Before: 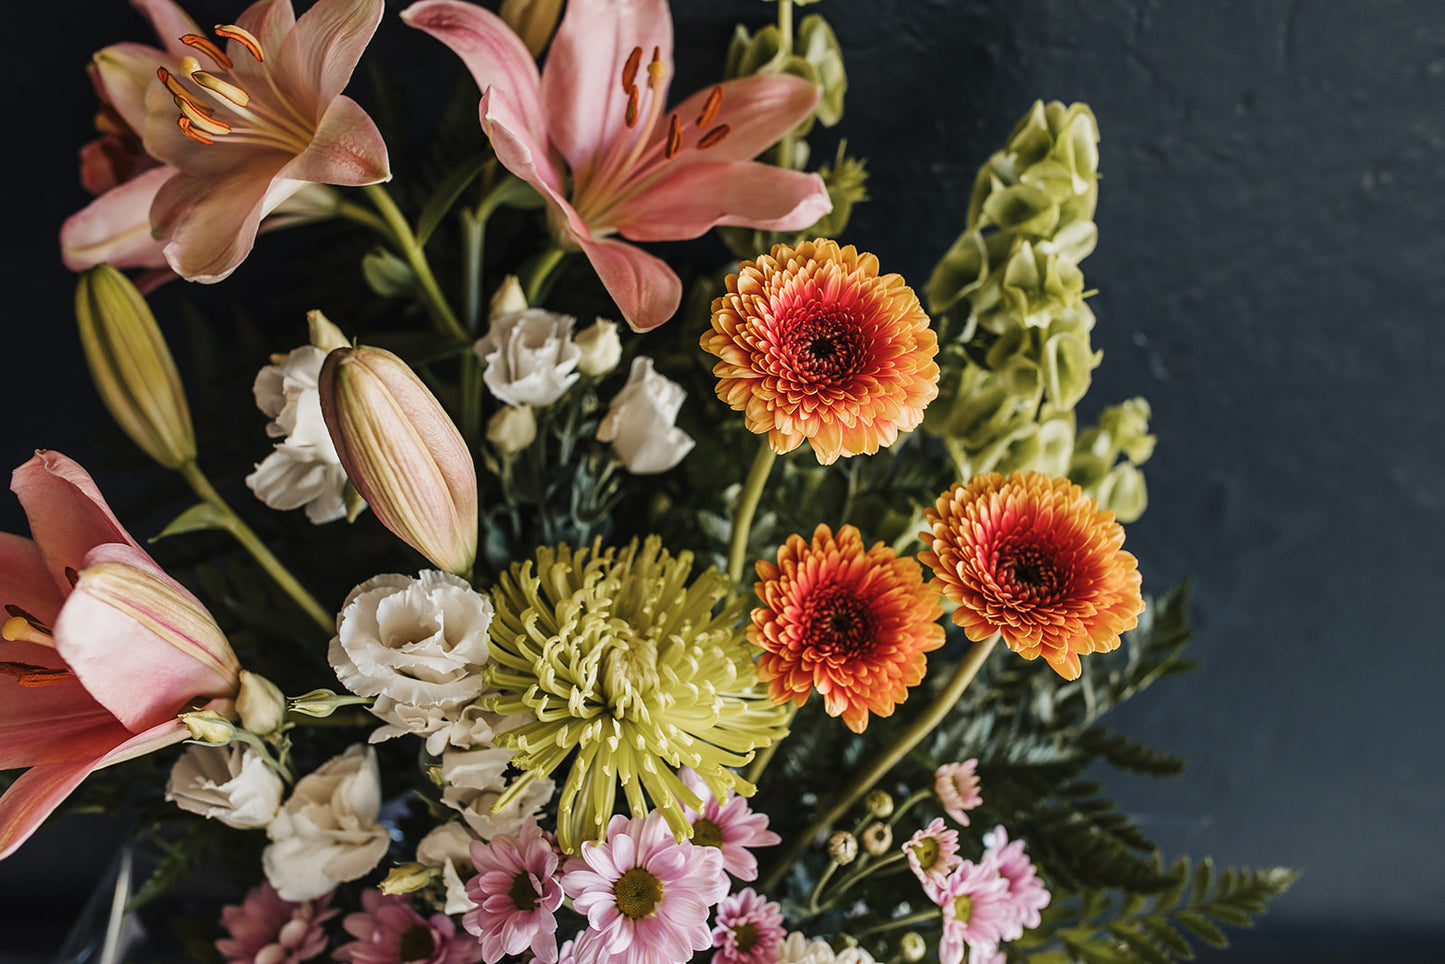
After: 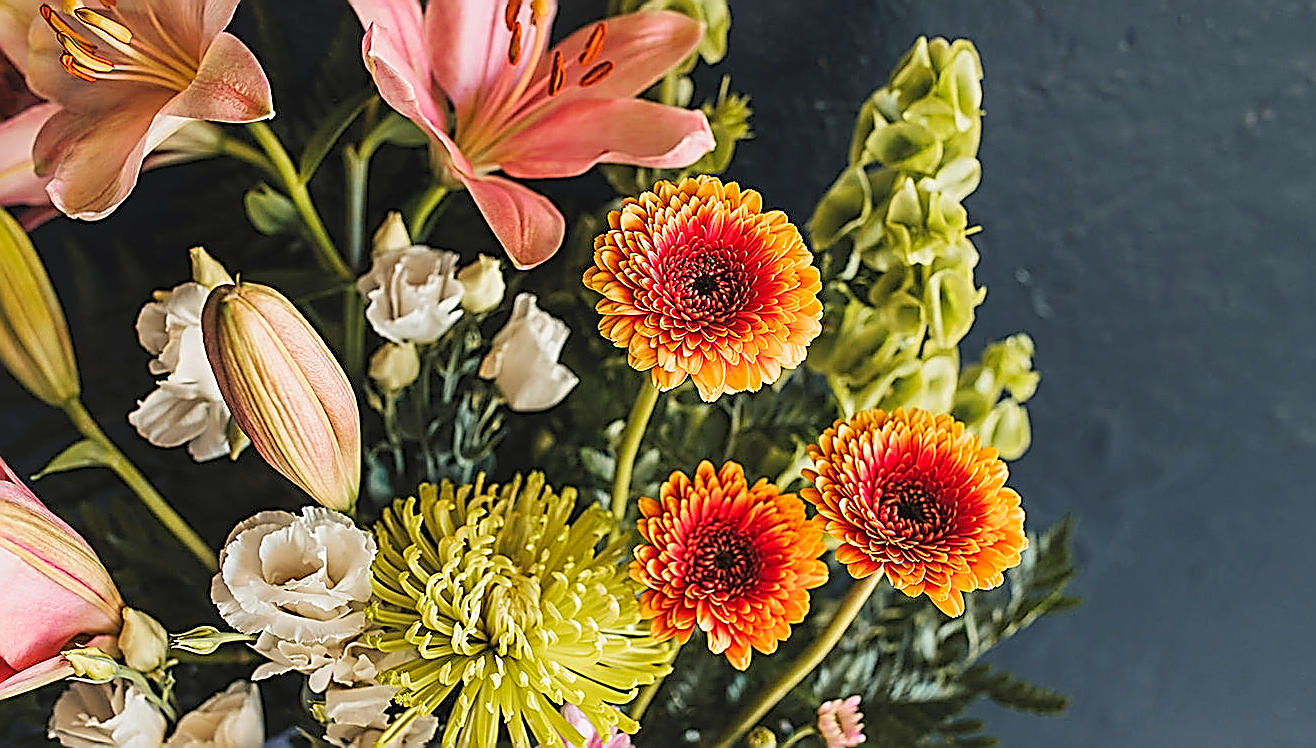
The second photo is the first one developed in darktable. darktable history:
contrast brightness saturation: contrast 0.07, brightness 0.18, saturation 0.4
sharpen: amount 2
crop: left 8.155%, top 6.611%, bottom 15.385%
